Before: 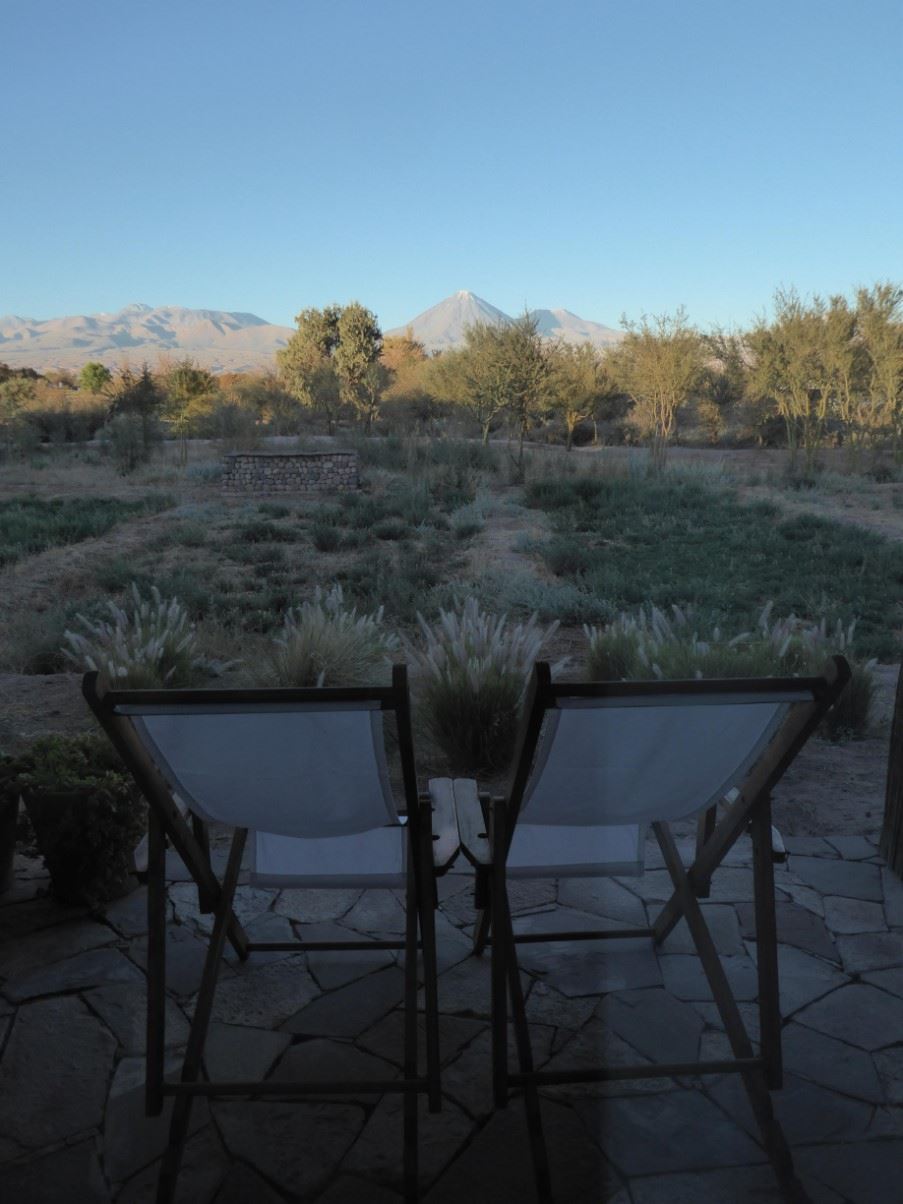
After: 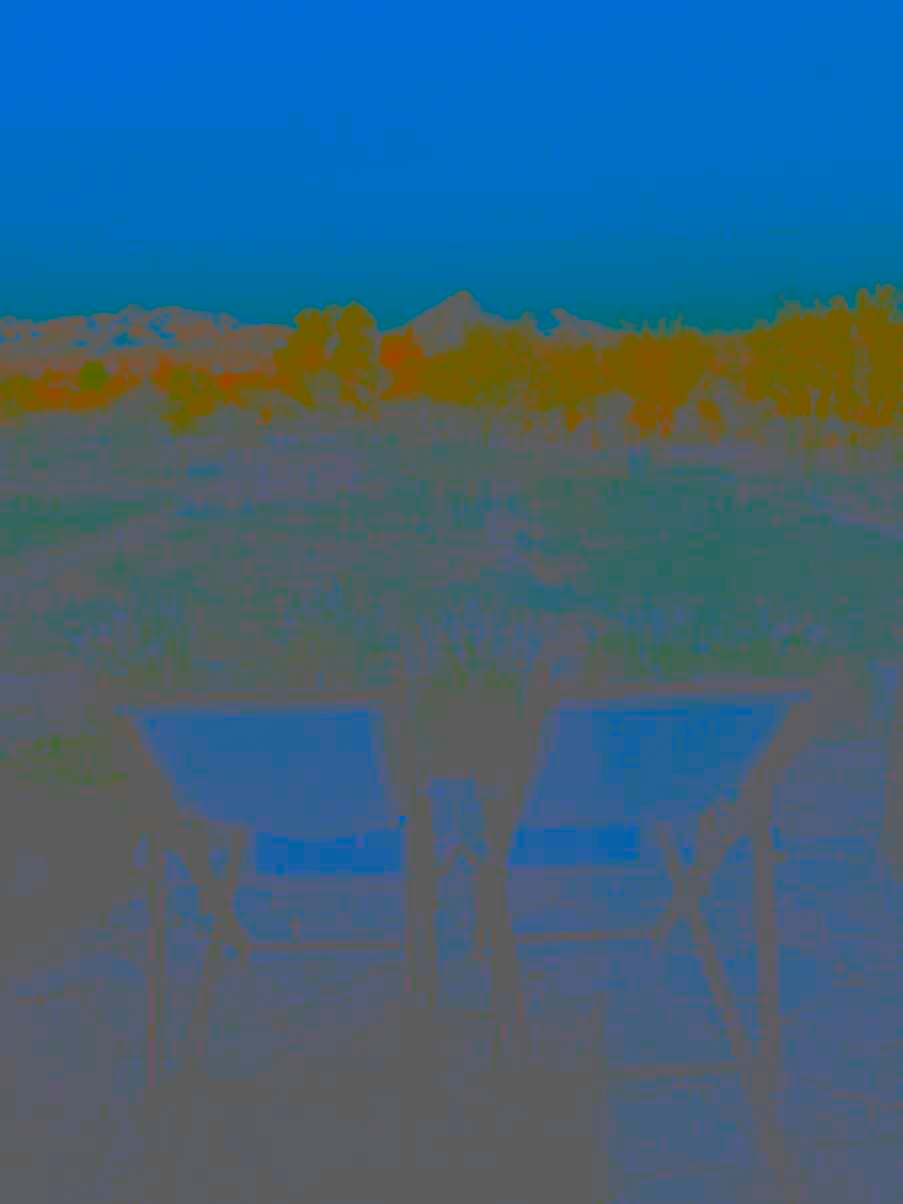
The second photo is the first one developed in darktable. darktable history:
exposure: black level correction 0.001, exposure 1.735 EV, compensate highlight preservation false
contrast brightness saturation: contrast -0.99, brightness -0.17, saturation 0.75
